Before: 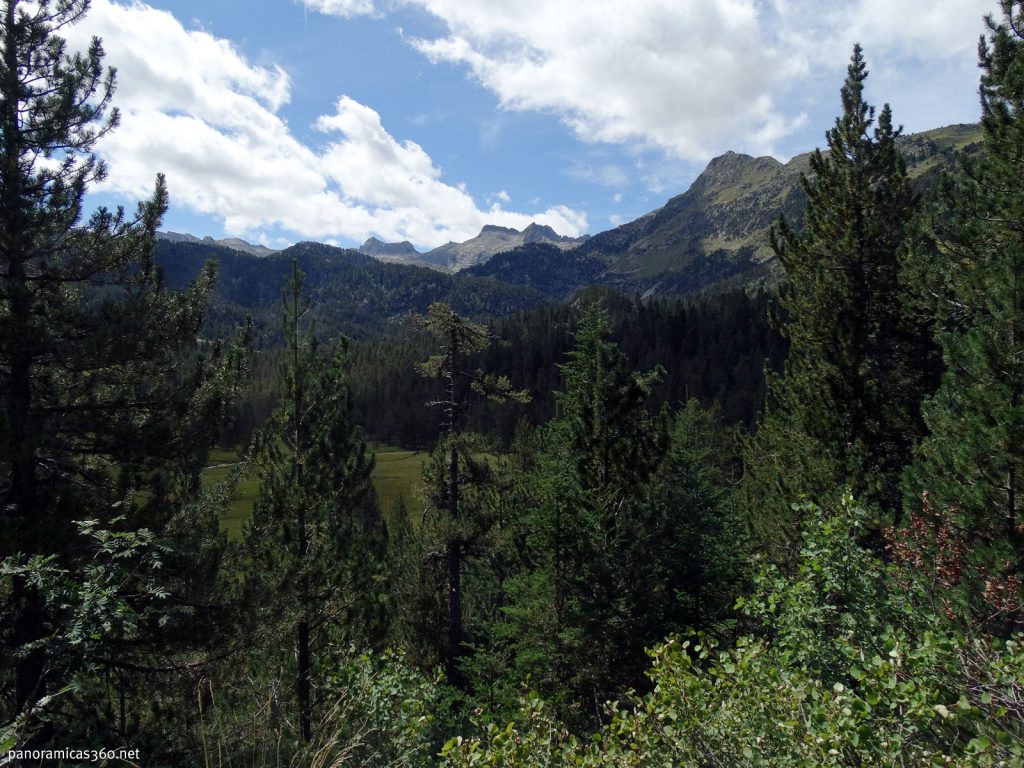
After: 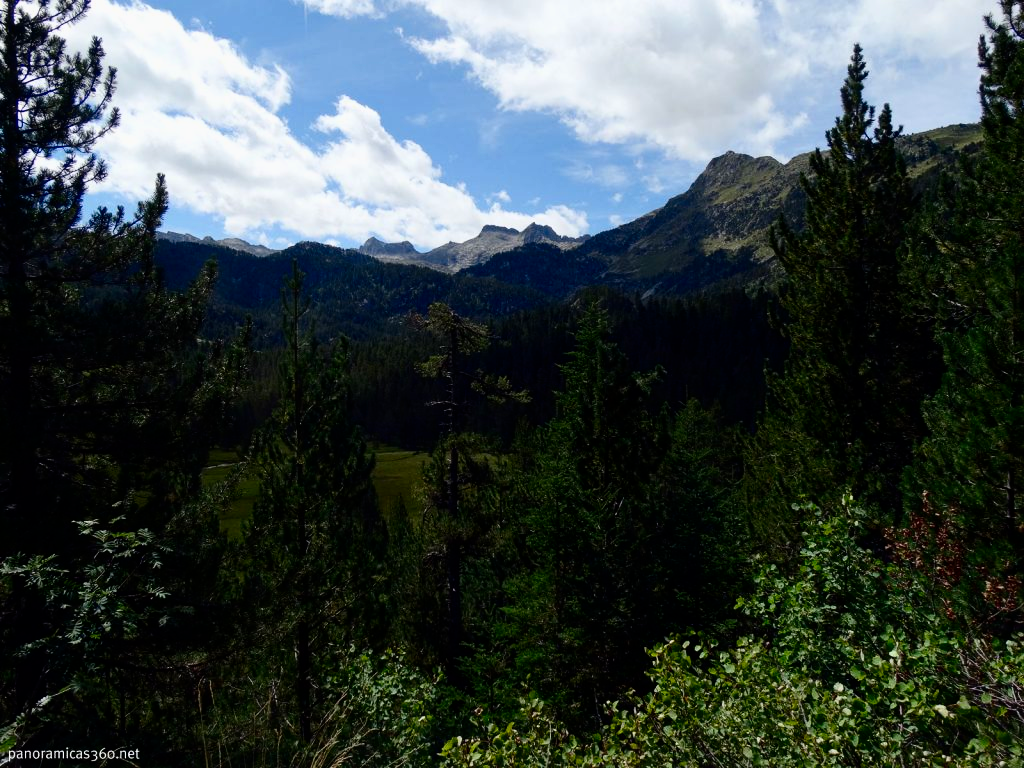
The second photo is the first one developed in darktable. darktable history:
tone curve: curves: ch0 [(0, 0) (0.059, 0.027) (0.162, 0.125) (0.304, 0.279) (0.547, 0.532) (0.828, 0.815) (1, 0.983)]; ch1 [(0, 0) (0.23, 0.166) (0.34, 0.308) (0.371, 0.337) (0.429, 0.411) (0.477, 0.462) (0.499, 0.498) (0.529, 0.537) (0.559, 0.582) (0.743, 0.798) (1, 1)]; ch2 [(0, 0) (0.431, 0.414) (0.498, 0.503) (0.524, 0.528) (0.568, 0.546) (0.6, 0.597) (0.634, 0.645) (0.728, 0.742) (1, 1)], preserve colors none
contrast brightness saturation: contrast 0.189, brightness -0.109, saturation 0.212
